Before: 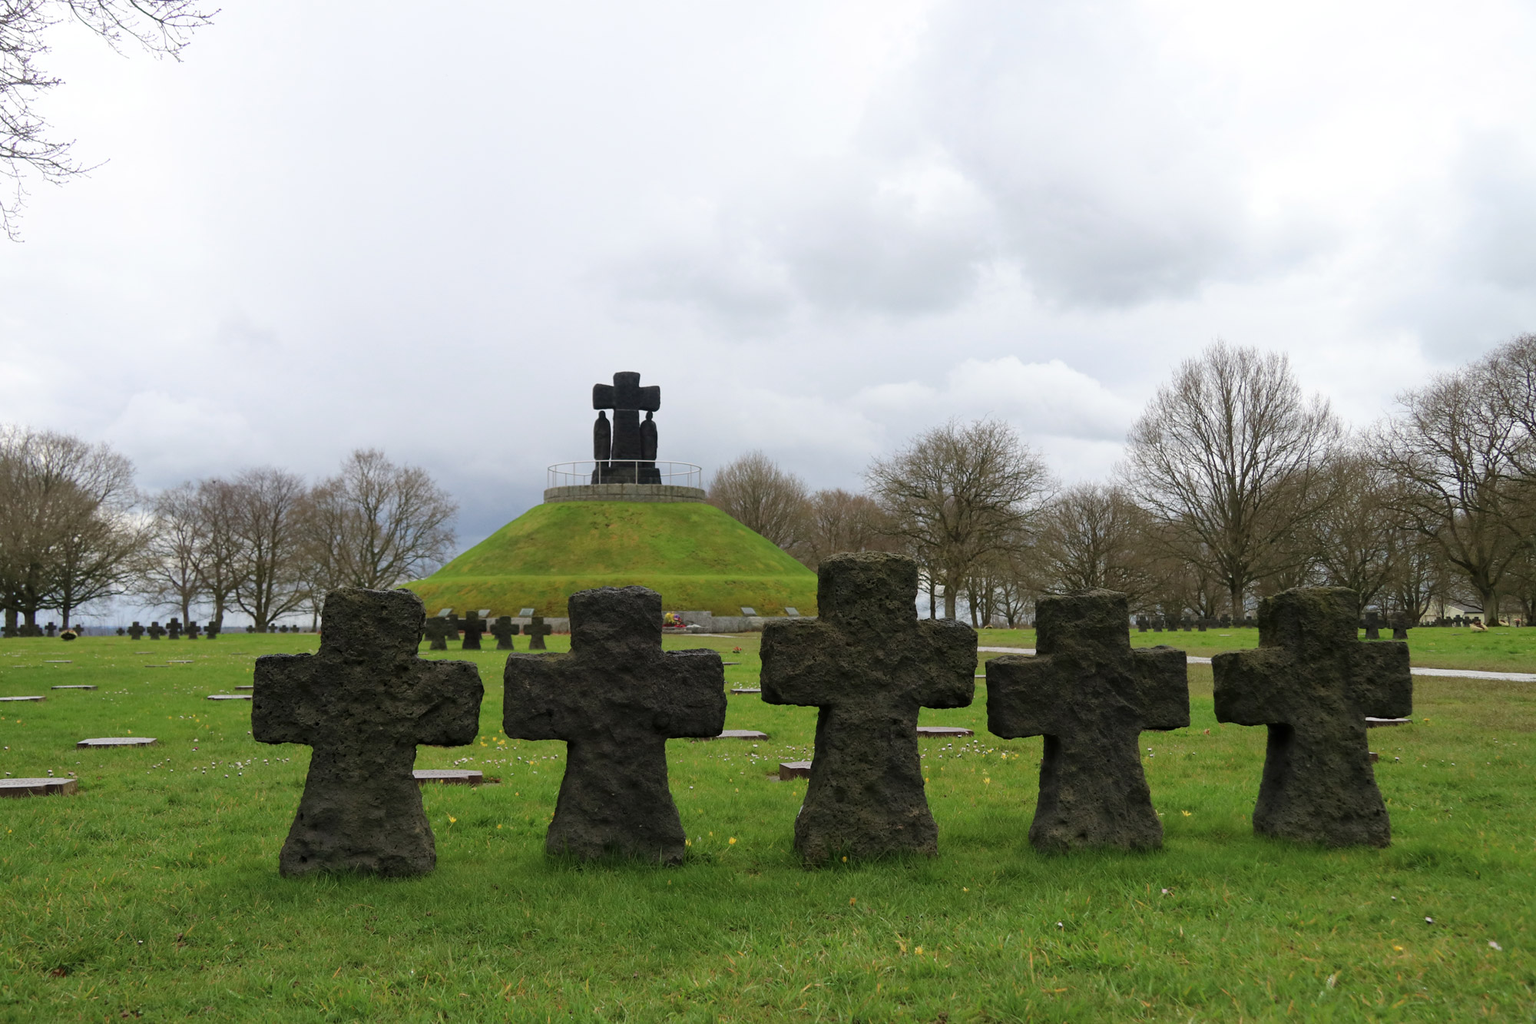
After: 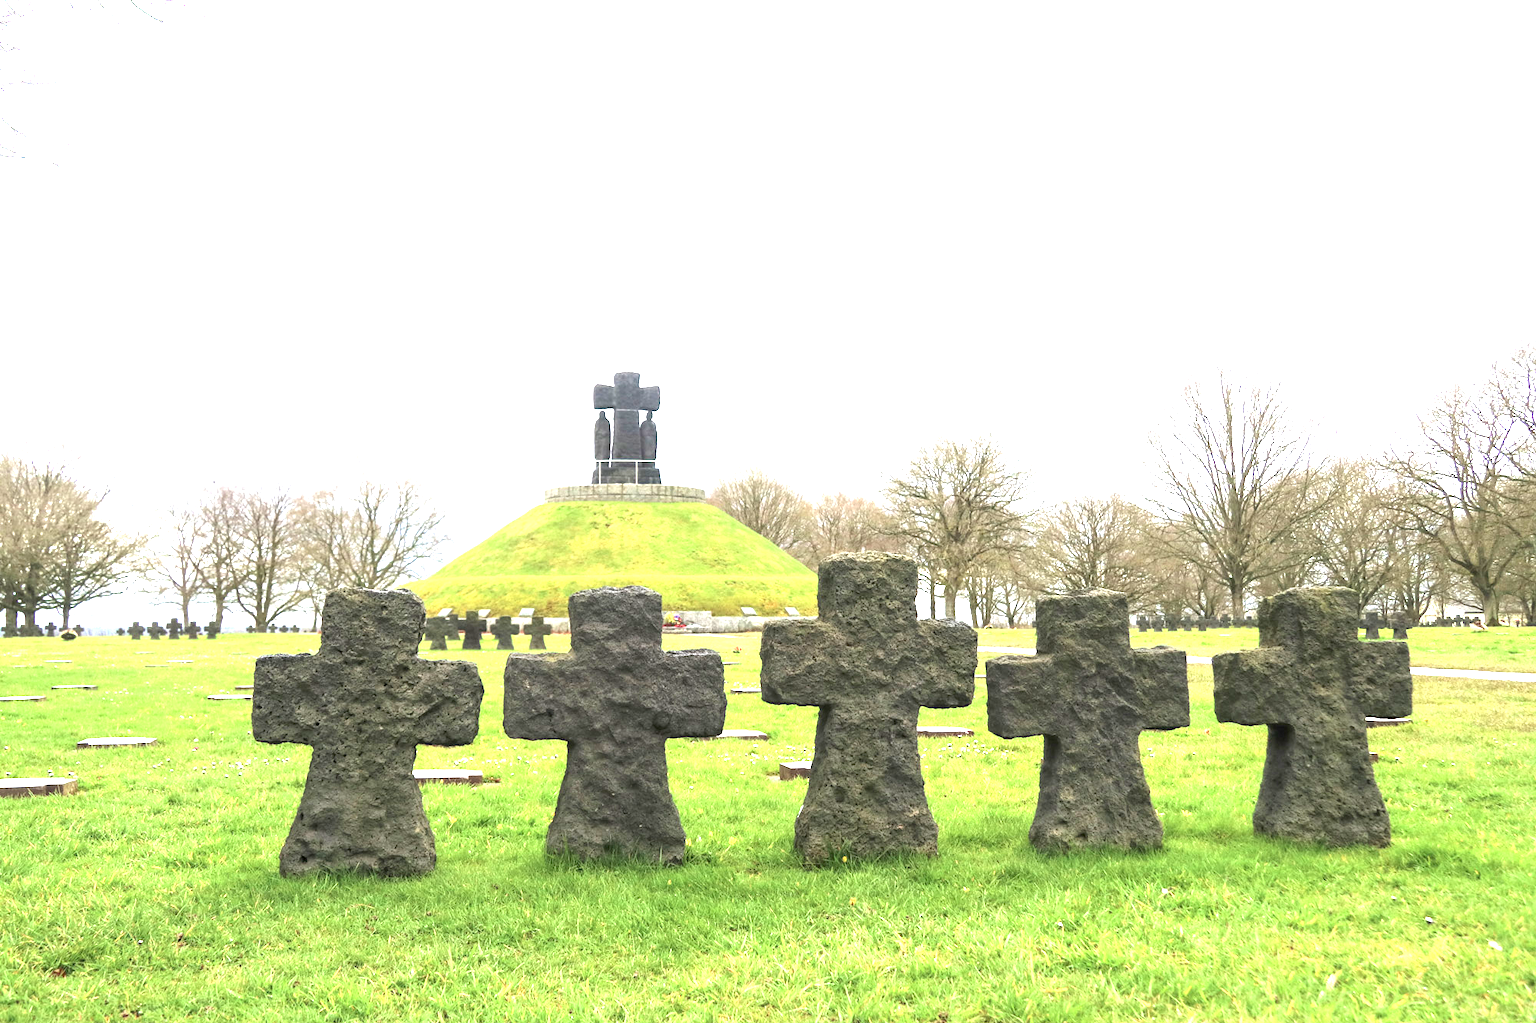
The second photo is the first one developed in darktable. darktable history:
exposure: black level correction 0, exposure 2.321 EV, compensate highlight preservation false
contrast brightness saturation: saturation -0.048
tone equalizer: mask exposure compensation -0.485 EV
local contrast: on, module defaults
color zones: curves: ch0 [(0.068, 0.464) (0.25, 0.5) (0.48, 0.508) (0.75, 0.536) (0.886, 0.476) (0.967, 0.456)]; ch1 [(0.066, 0.456) (0.25, 0.5) (0.616, 0.508) (0.746, 0.56) (0.934, 0.444)]
